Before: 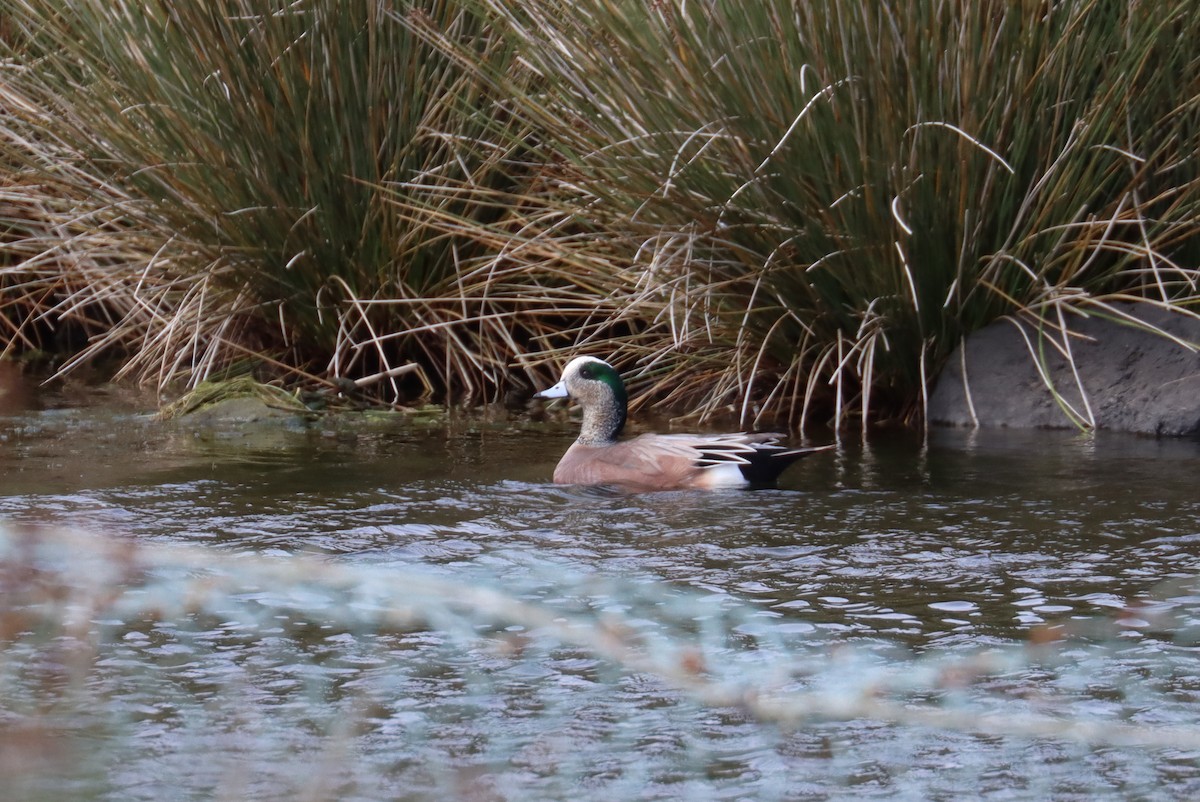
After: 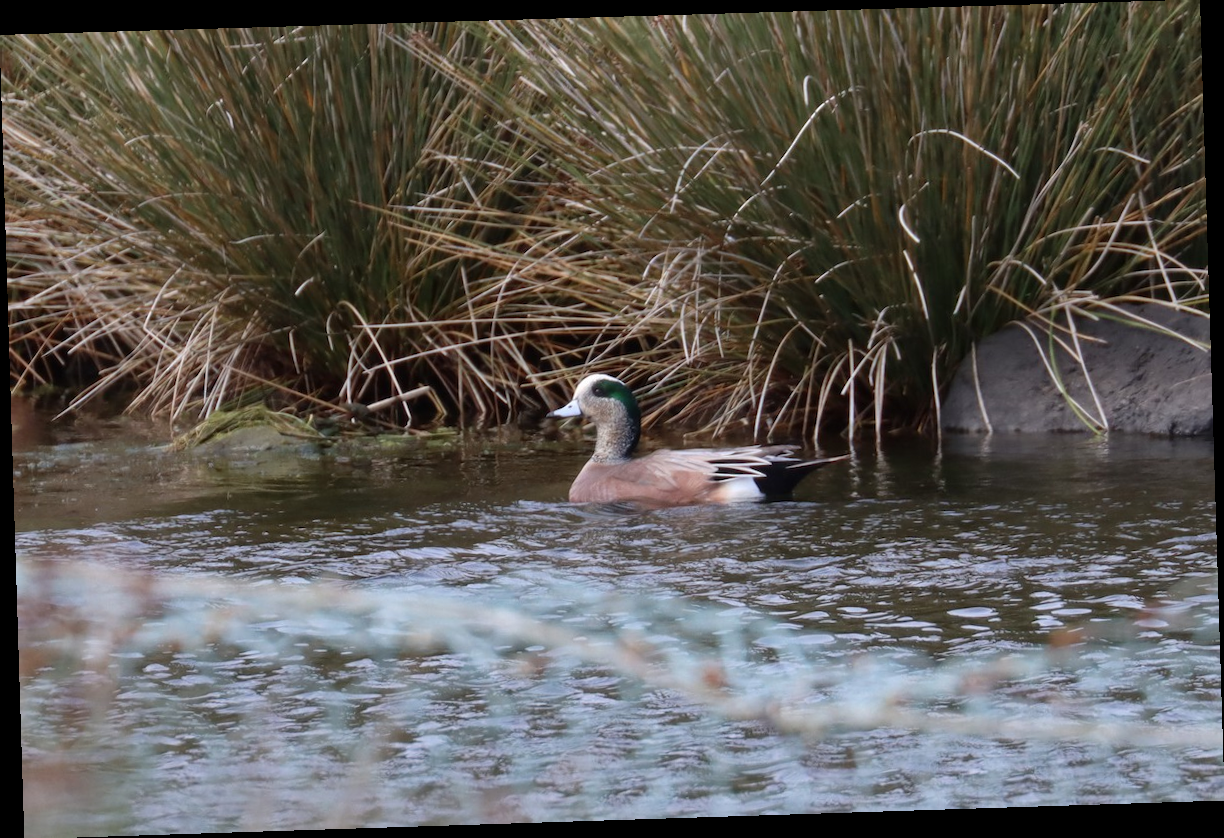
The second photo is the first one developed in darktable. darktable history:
rotate and perspective: rotation -1.77°, lens shift (horizontal) 0.004, automatic cropping off
shadows and highlights: shadows 22.7, highlights -48.71, soften with gaussian
